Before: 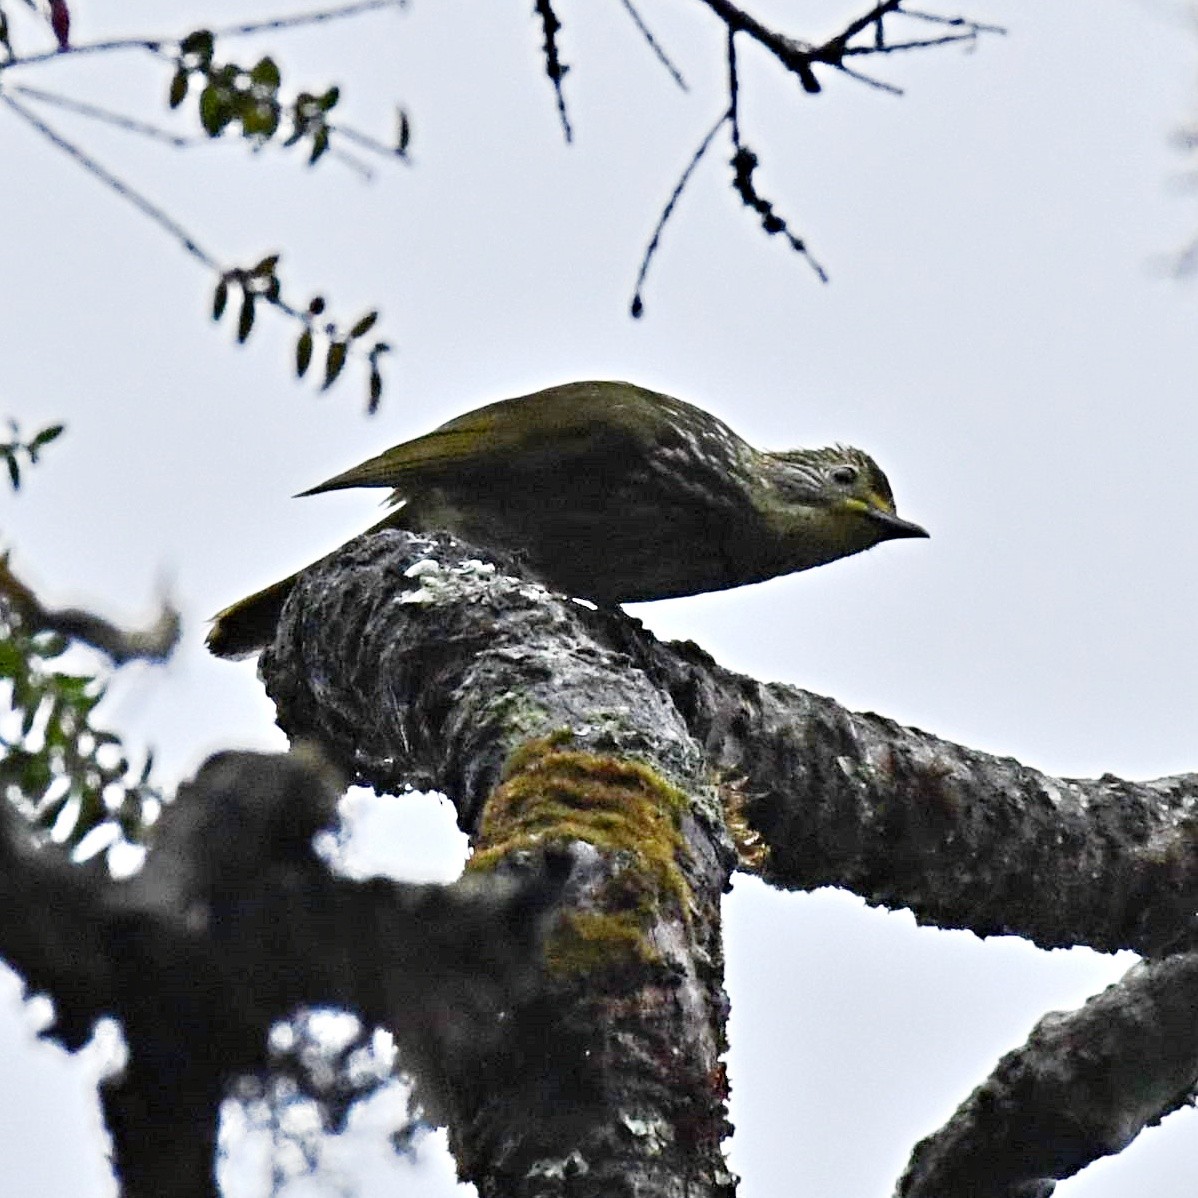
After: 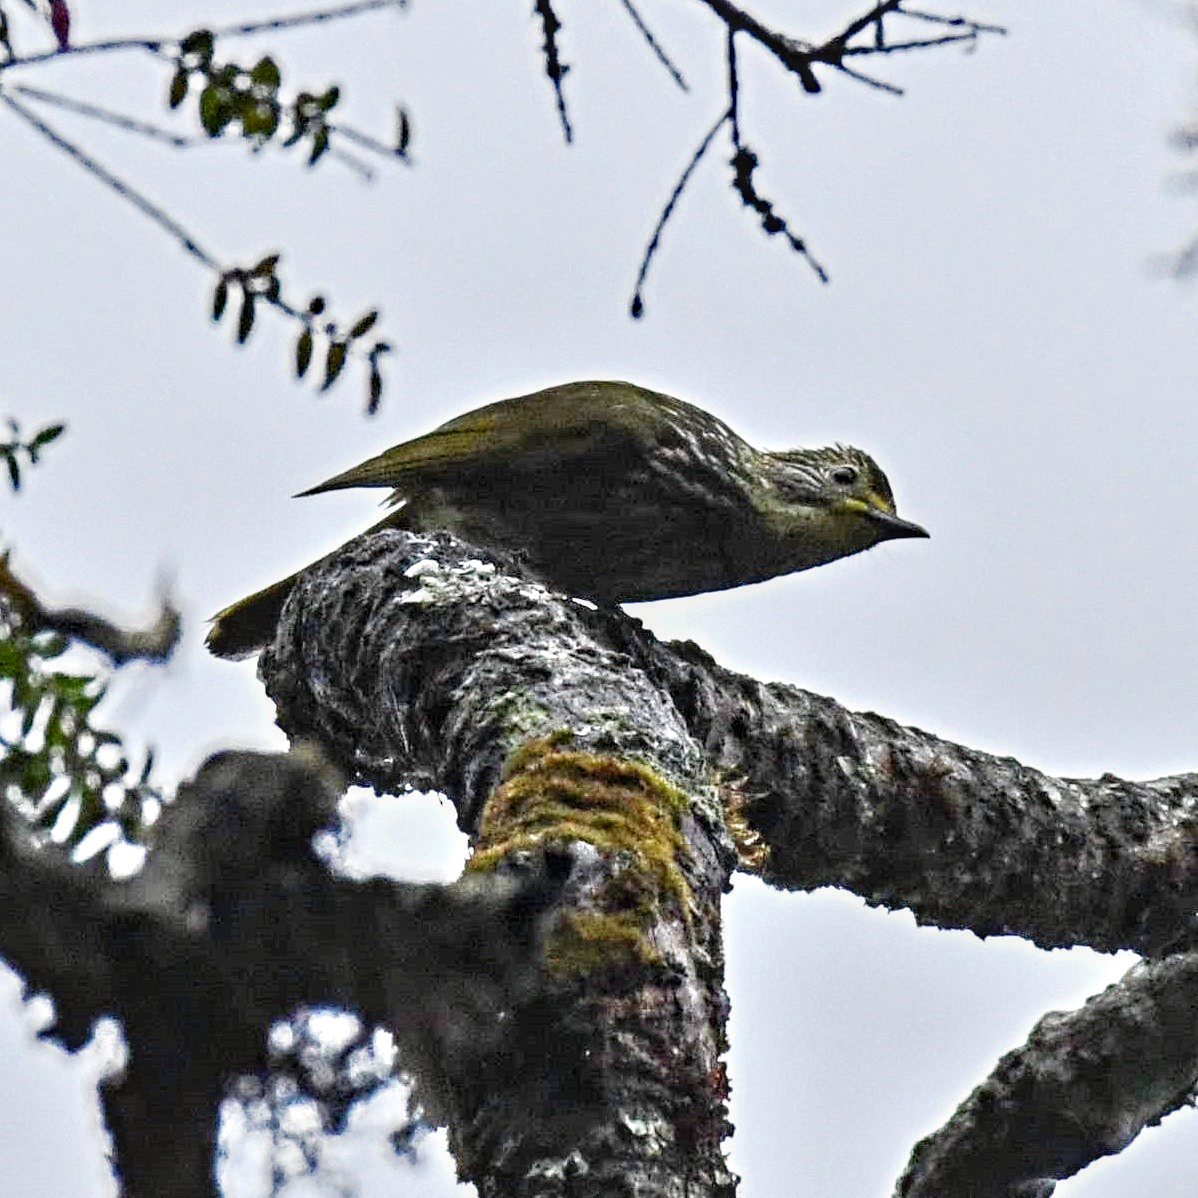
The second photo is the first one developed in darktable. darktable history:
local contrast: highlights 62%, detail 143%, midtone range 0.435
haze removal: compatibility mode true, adaptive false
